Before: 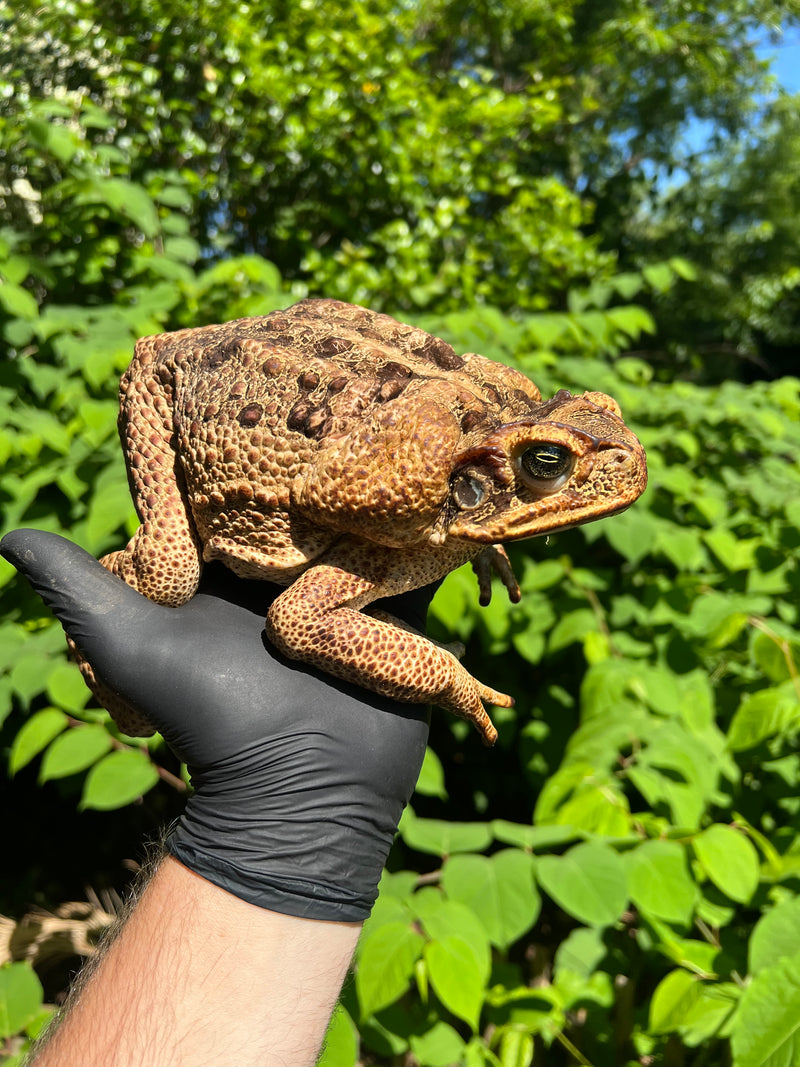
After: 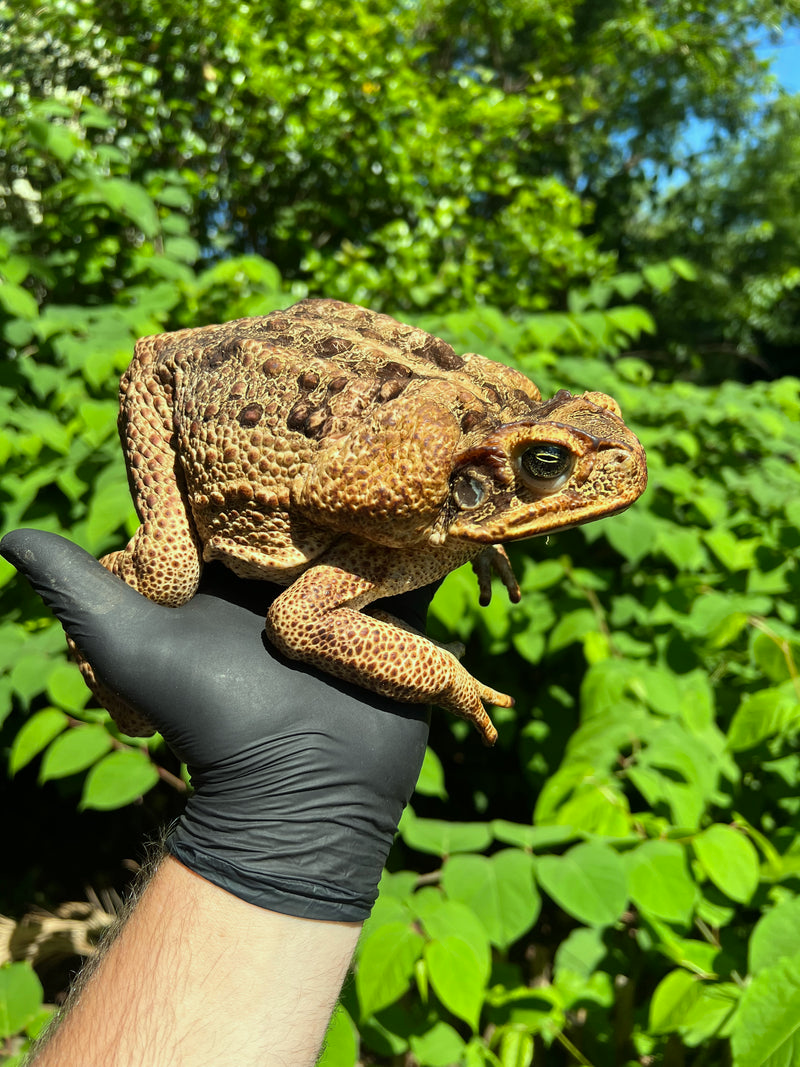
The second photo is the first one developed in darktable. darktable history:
color correction: highlights a* -8.53, highlights b* 3.15
